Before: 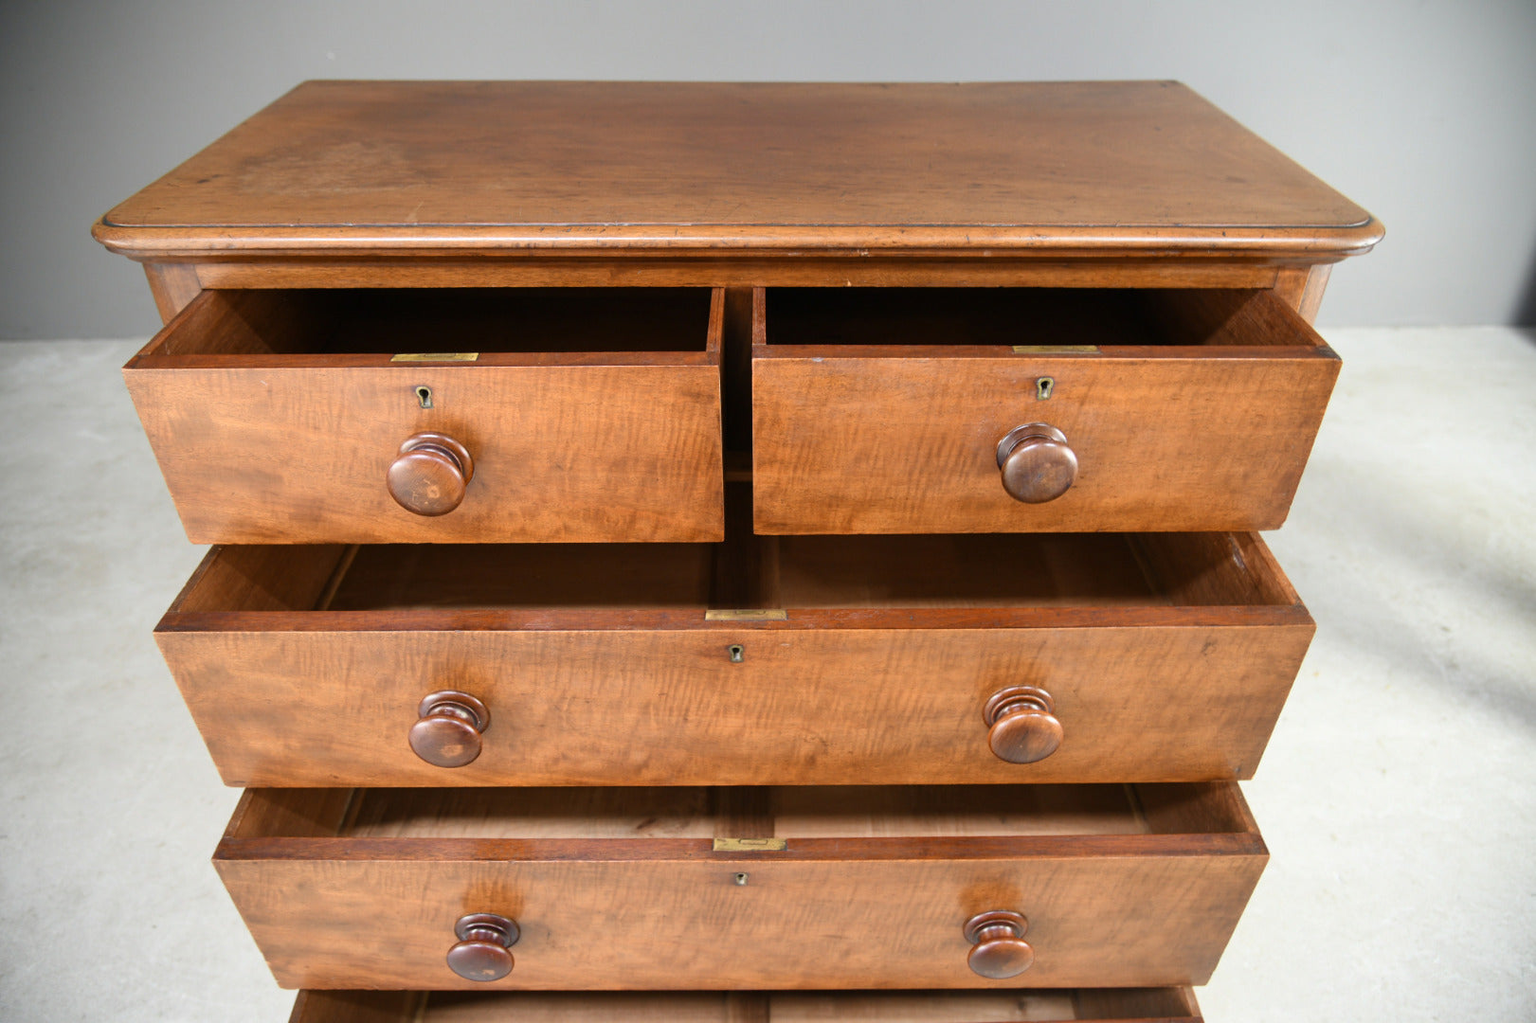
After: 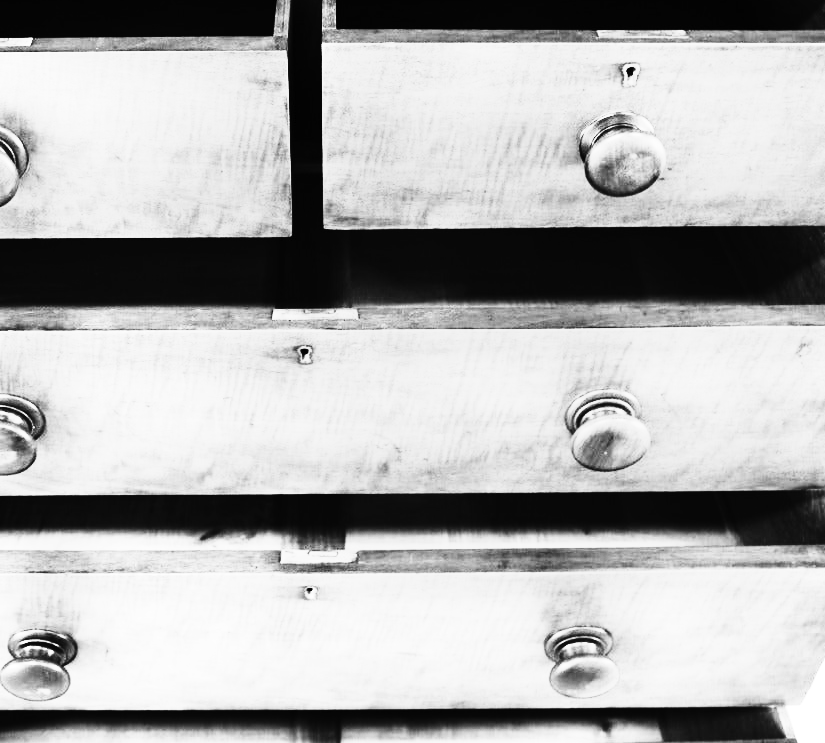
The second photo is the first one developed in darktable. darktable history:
contrast brightness saturation: contrast 0.2, brightness 0.16, saturation 0.22
tone equalizer: -8 EV -1.08 EV, -7 EV -1.01 EV, -6 EV -0.867 EV, -5 EV -0.578 EV, -3 EV 0.578 EV, -2 EV 0.867 EV, -1 EV 1.01 EV, +0 EV 1.08 EV, edges refinement/feathering 500, mask exposure compensation -1.57 EV, preserve details no
crop and rotate: left 29.237%, top 31.152%, right 19.807%
monochrome: on, module defaults
tone curve: curves: ch0 [(0, 0) (0.003, 0.002) (0.011, 0.005) (0.025, 0.011) (0.044, 0.017) (0.069, 0.021) (0.1, 0.027) (0.136, 0.035) (0.177, 0.05) (0.224, 0.076) (0.277, 0.126) (0.335, 0.212) (0.399, 0.333) (0.468, 0.473) (0.543, 0.627) (0.623, 0.784) (0.709, 0.9) (0.801, 0.963) (0.898, 0.988) (1, 1)], preserve colors none
white balance: red 1.045, blue 0.932
